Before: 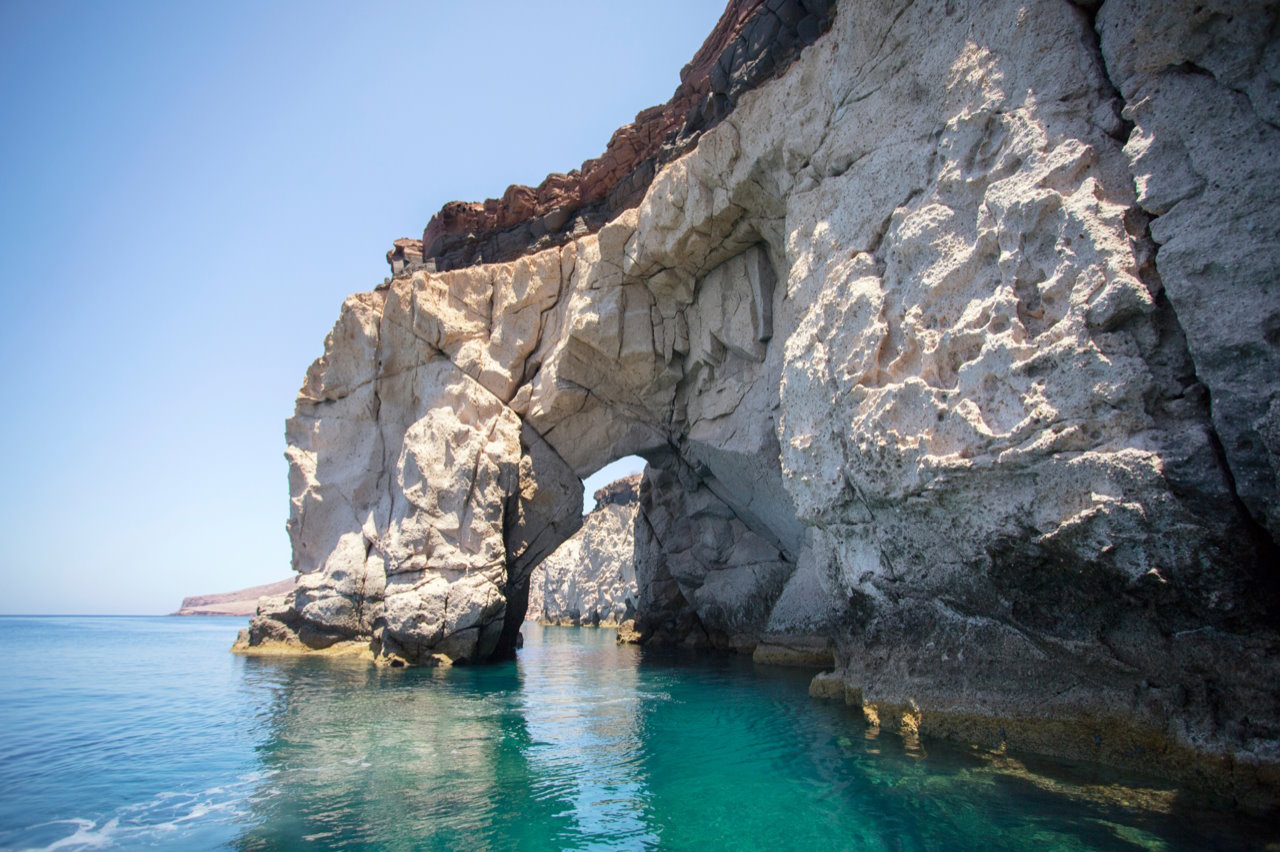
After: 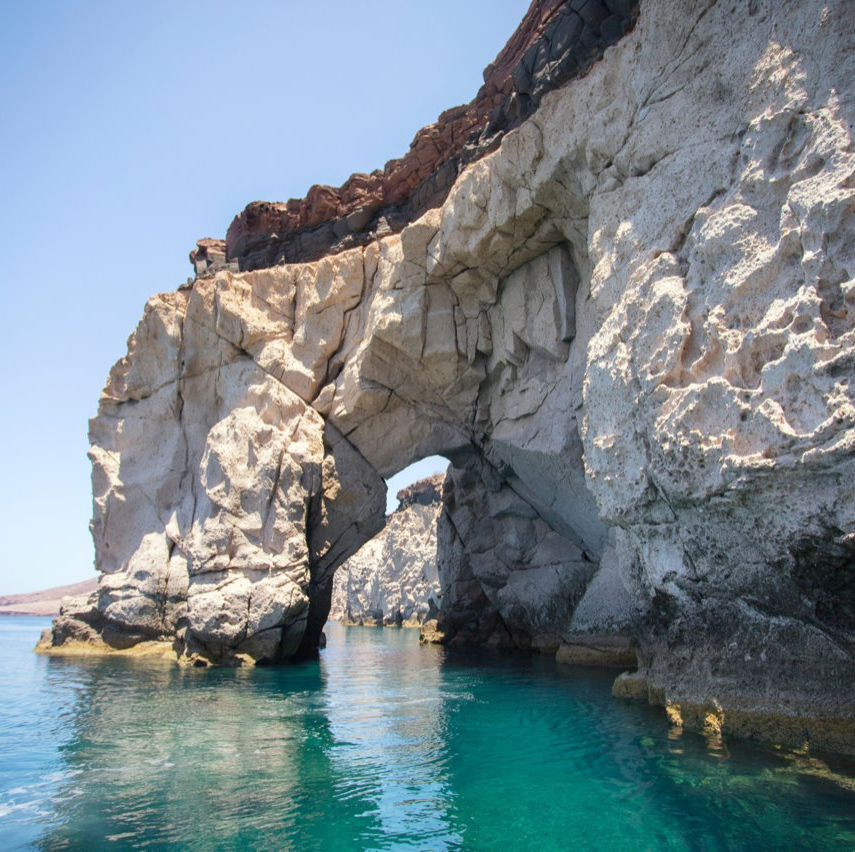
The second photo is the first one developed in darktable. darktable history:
crop: left 15.394%, right 17.738%
